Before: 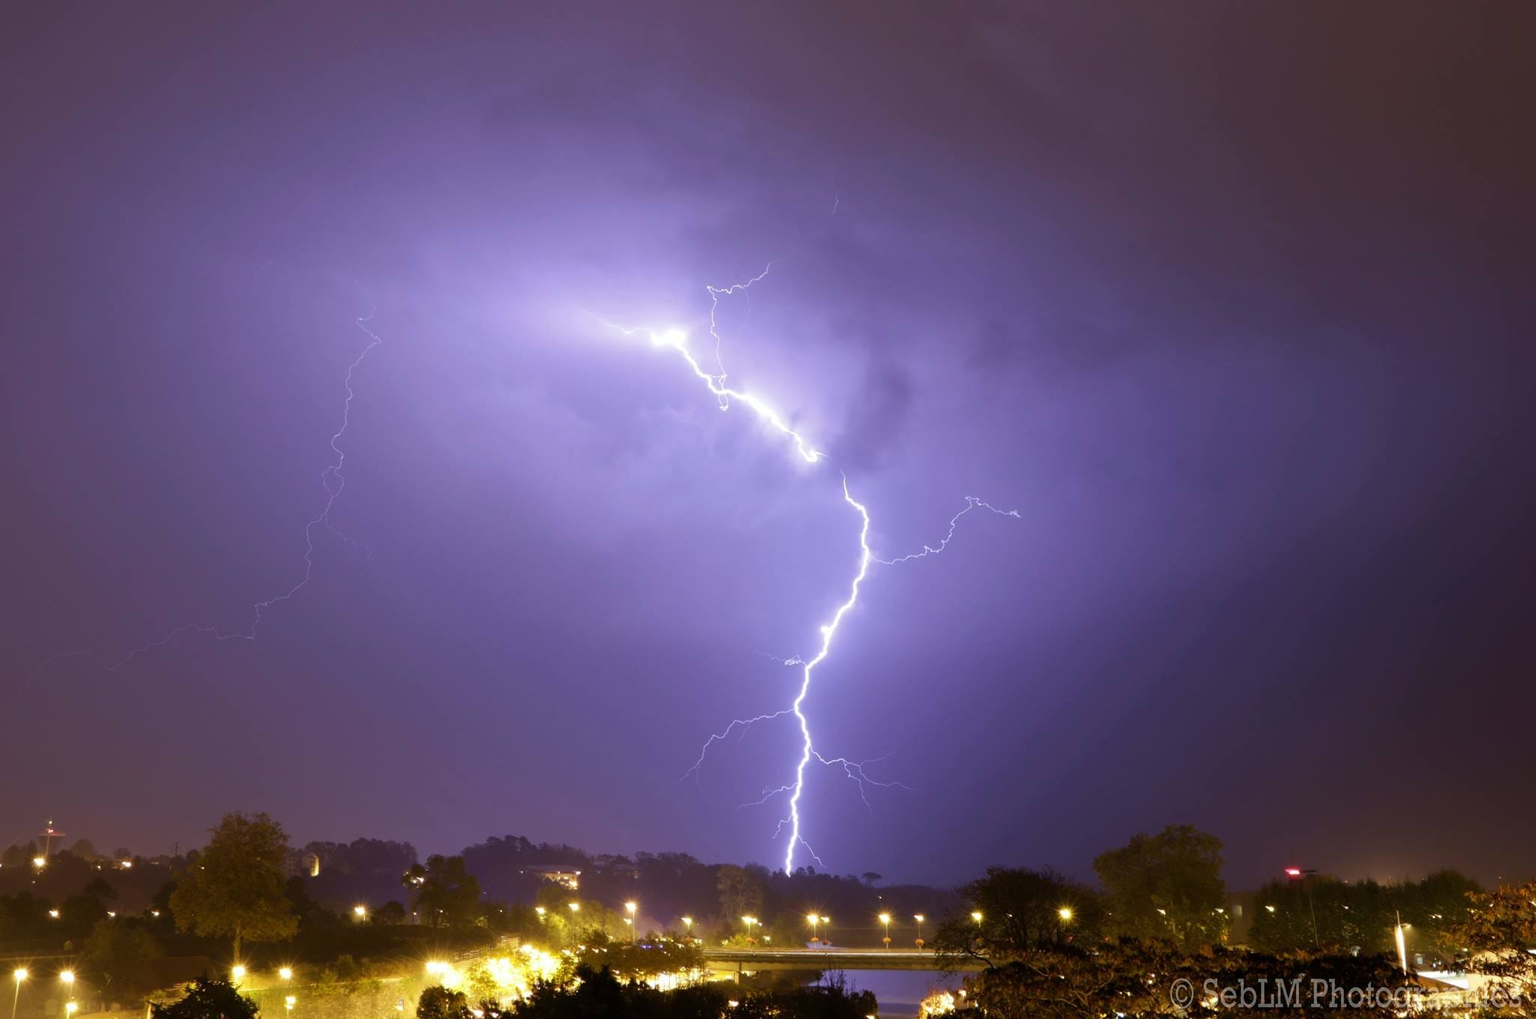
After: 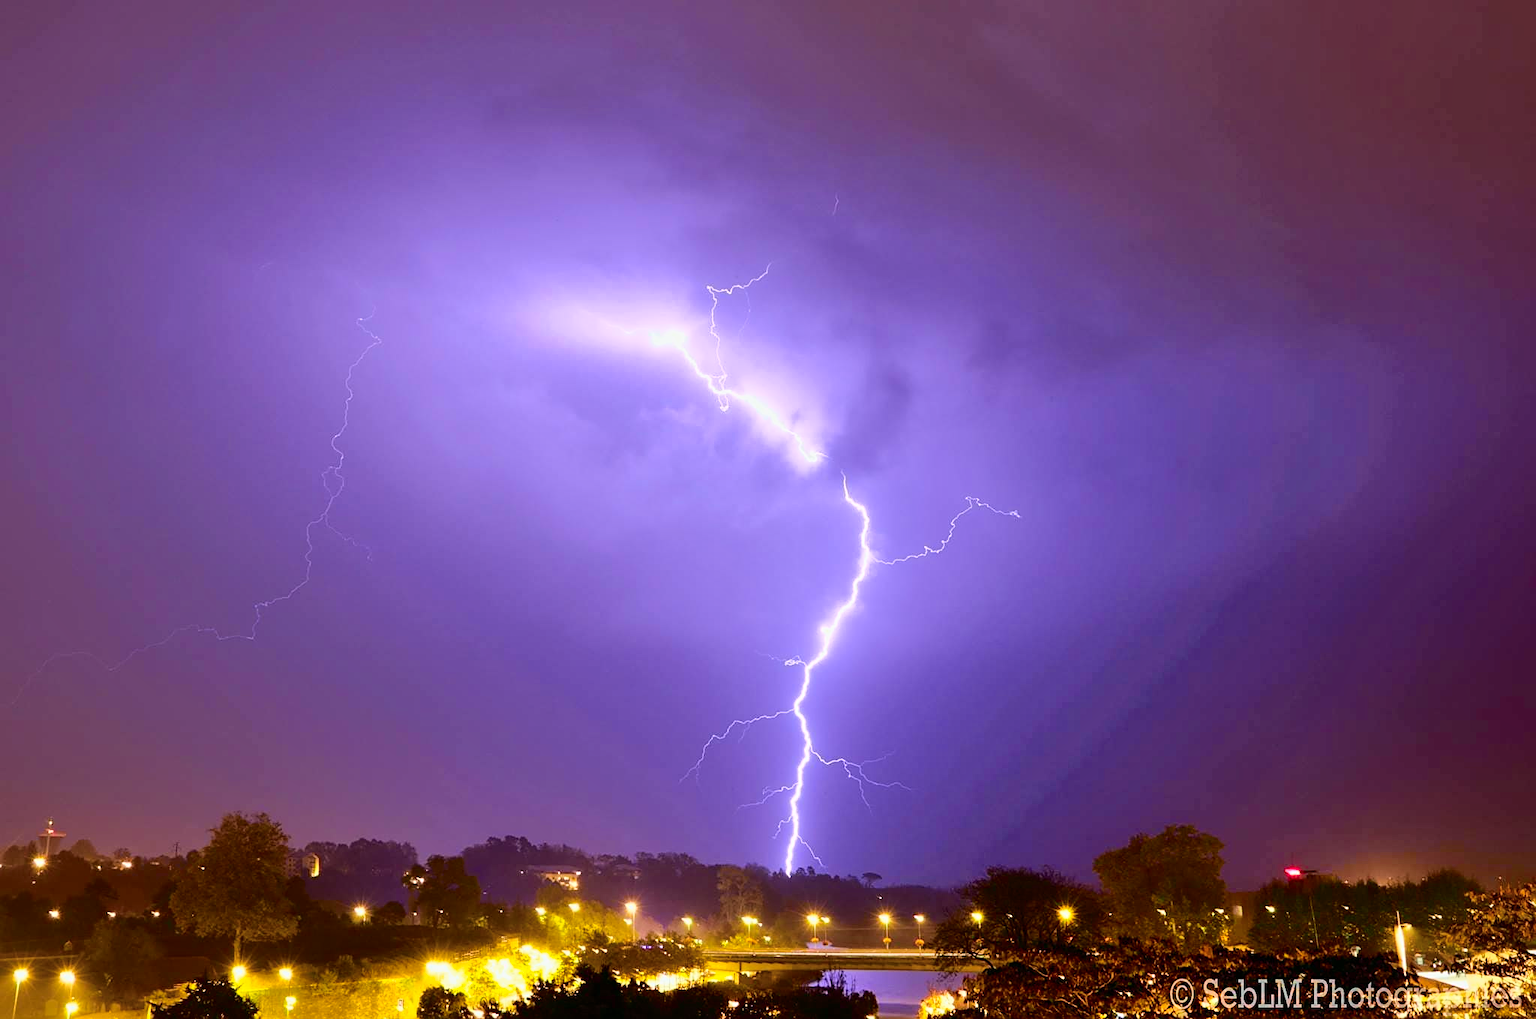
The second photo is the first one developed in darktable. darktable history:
sharpen: on, module defaults
color balance rgb: linear chroma grading › global chroma 15%, perceptual saturation grading › global saturation 30%
tone curve: curves: ch0 [(0, 0) (0.105, 0.068) (0.195, 0.162) (0.283, 0.283) (0.384, 0.404) (0.485, 0.531) (0.638, 0.681) (0.795, 0.879) (1, 0.977)]; ch1 [(0, 0) (0.161, 0.092) (0.35, 0.33) (0.379, 0.401) (0.456, 0.469) (0.504, 0.501) (0.512, 0.523) (0.58, 0.597) (0.635, 0.646) (1, 1)]; ch2 [(0, 0) (0.371, 0.362) (0.437, 0.437) (0.5, 0.5) (0.53, 0.523) (0.56, 0.58) (0.622, 0.606) (1, 1)], color space Lab, independent channels, preserve colors none
white balance: emerald 1
shadows and highlights: soften with gaussian
